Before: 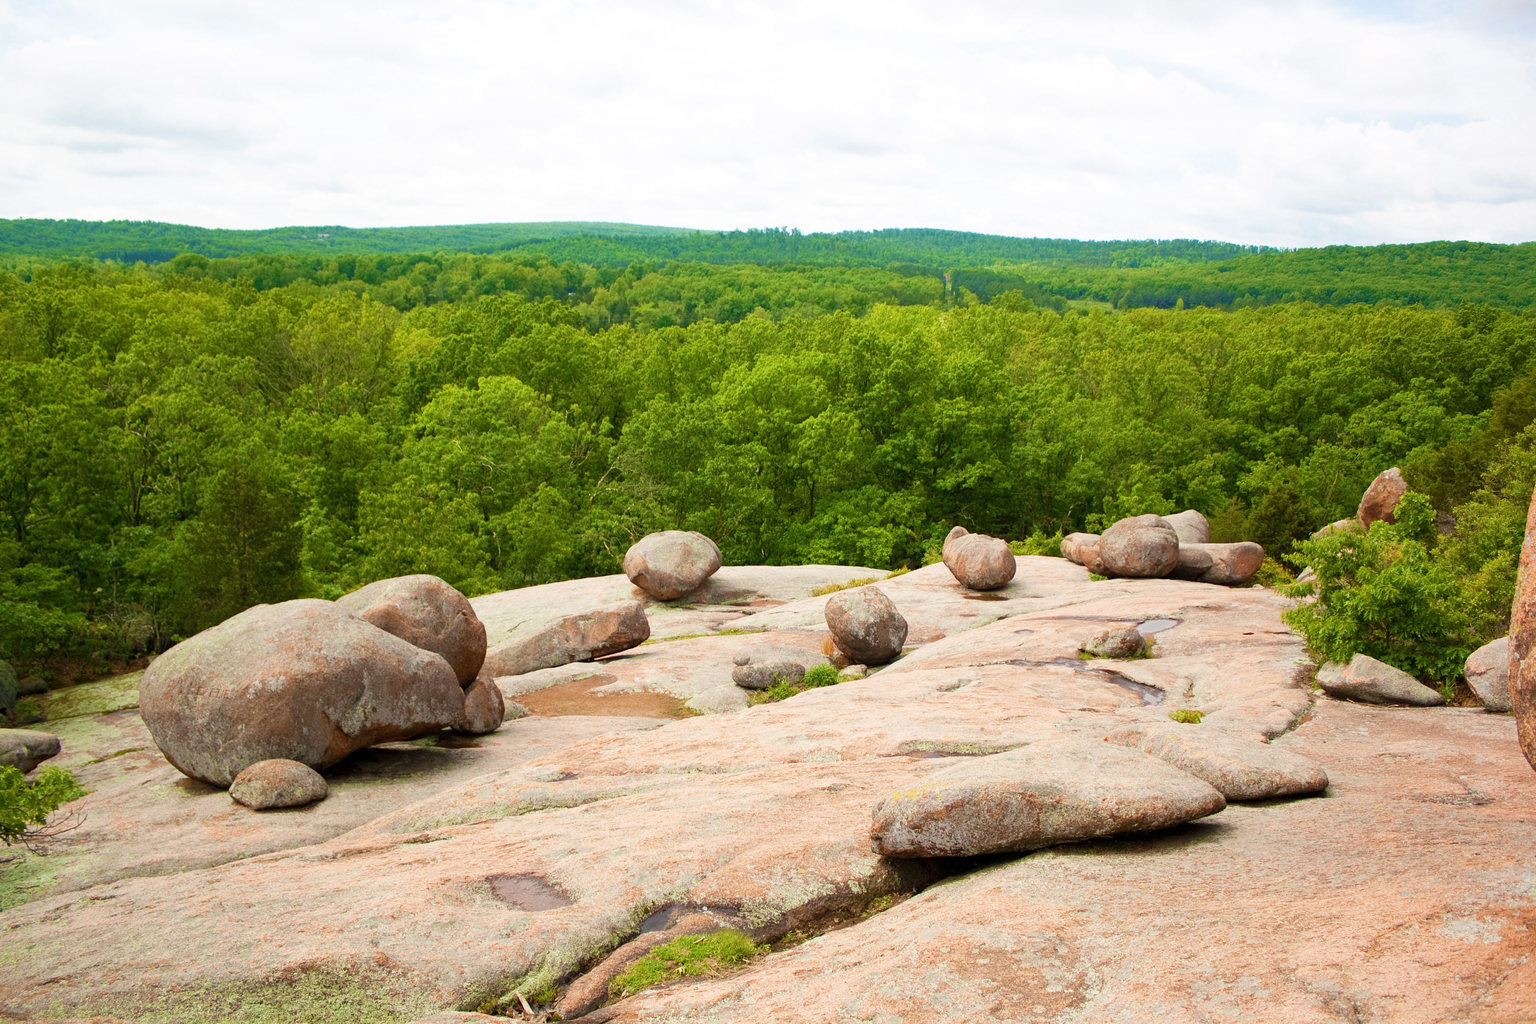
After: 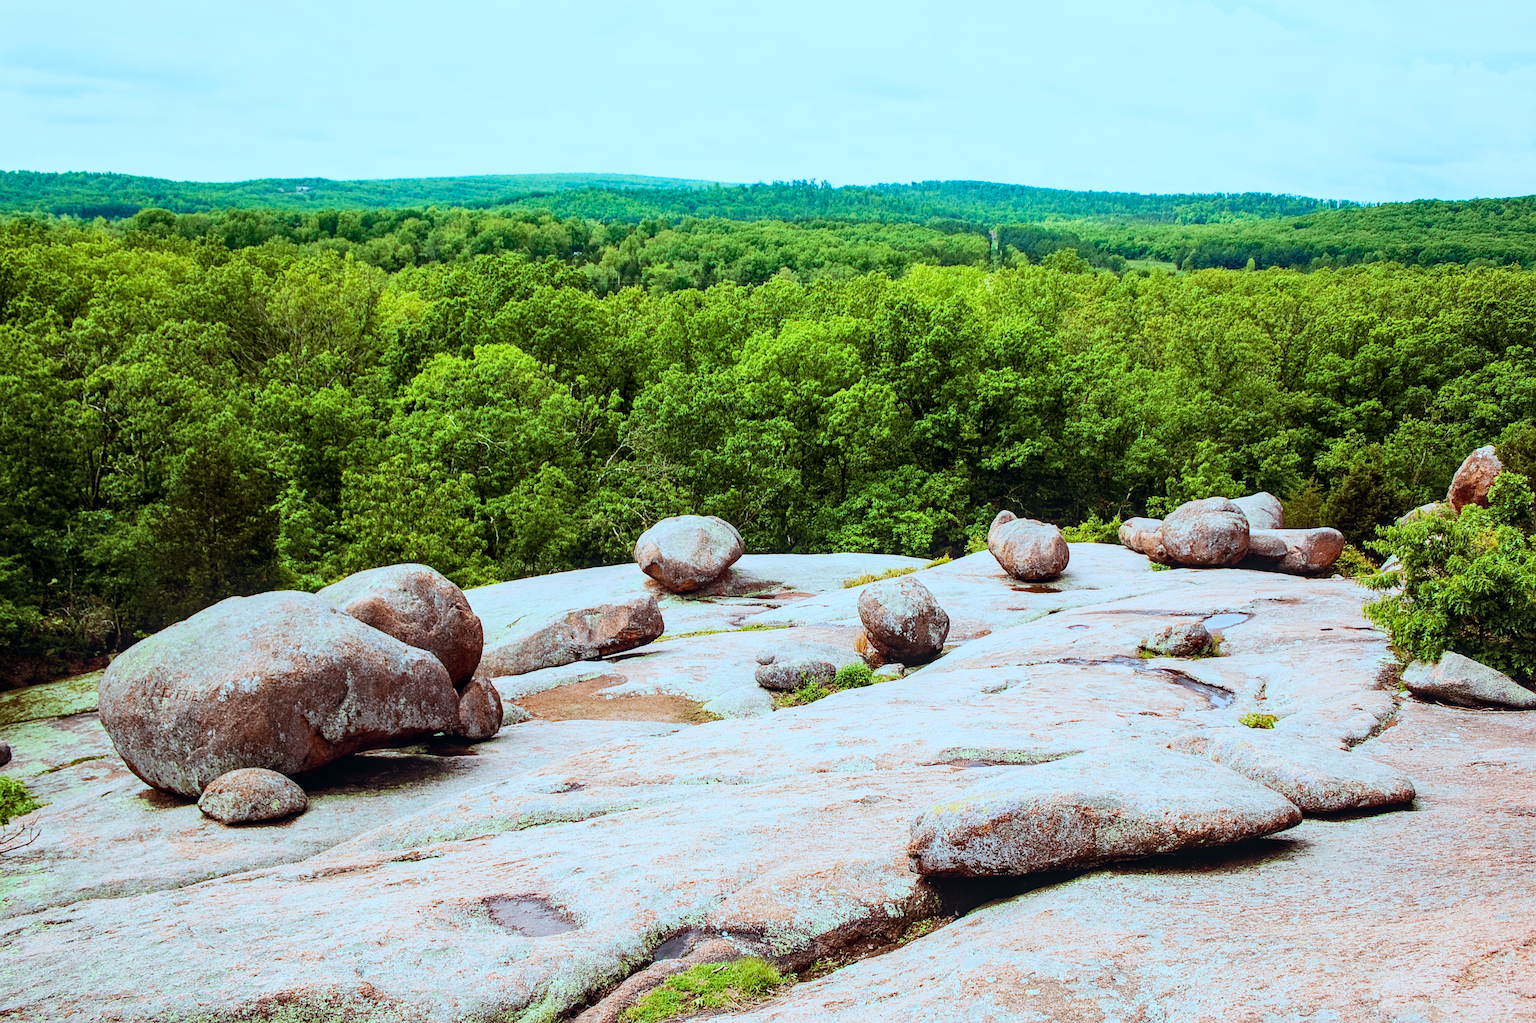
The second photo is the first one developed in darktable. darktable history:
filmic rgb: black relative exposure -7.75 EV, white relative exposure 4.4 EV, threshold 3 EV, target black luminance 0%, hardness 3.76, latitude 50.51%, contrast 1.074, highlights saturation mix 10%, shadows ↔ highlights balance -0.22%, color science v4 (2020), enable highlight reconstruction true
color balance rgb: shadows lift › chroma 9.92%, shadows lift › hue 45.12°, power › luminance 3.26%, power › hue 231.93°, global offset › luminance 0.4%, global offset › chroma 0.21%, global offset › hue 255.02°
sharpen: on, module defaults
contrast brightness saturation: contrast 0.28
white balance: red 0.967, blue 1.049
local contrast: on, module defaults
color correction: highlights a* -10.69, highlights b* -19.19
crop: left 3.305%, top 6.436%, right 6.389%, bottom 3.258%
